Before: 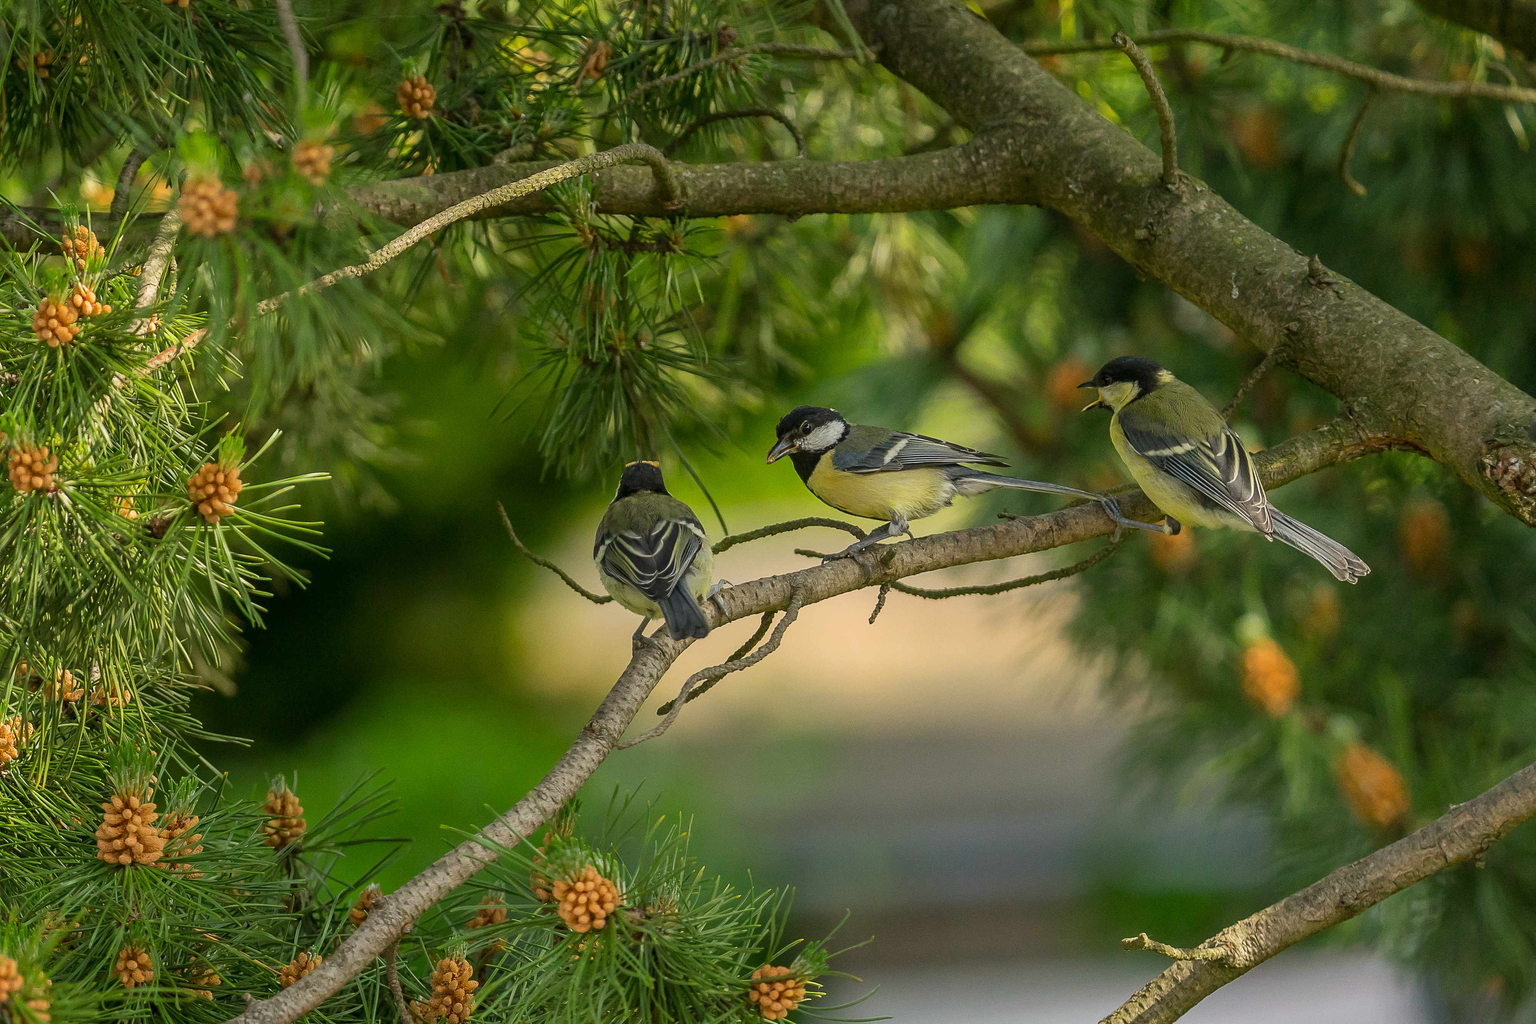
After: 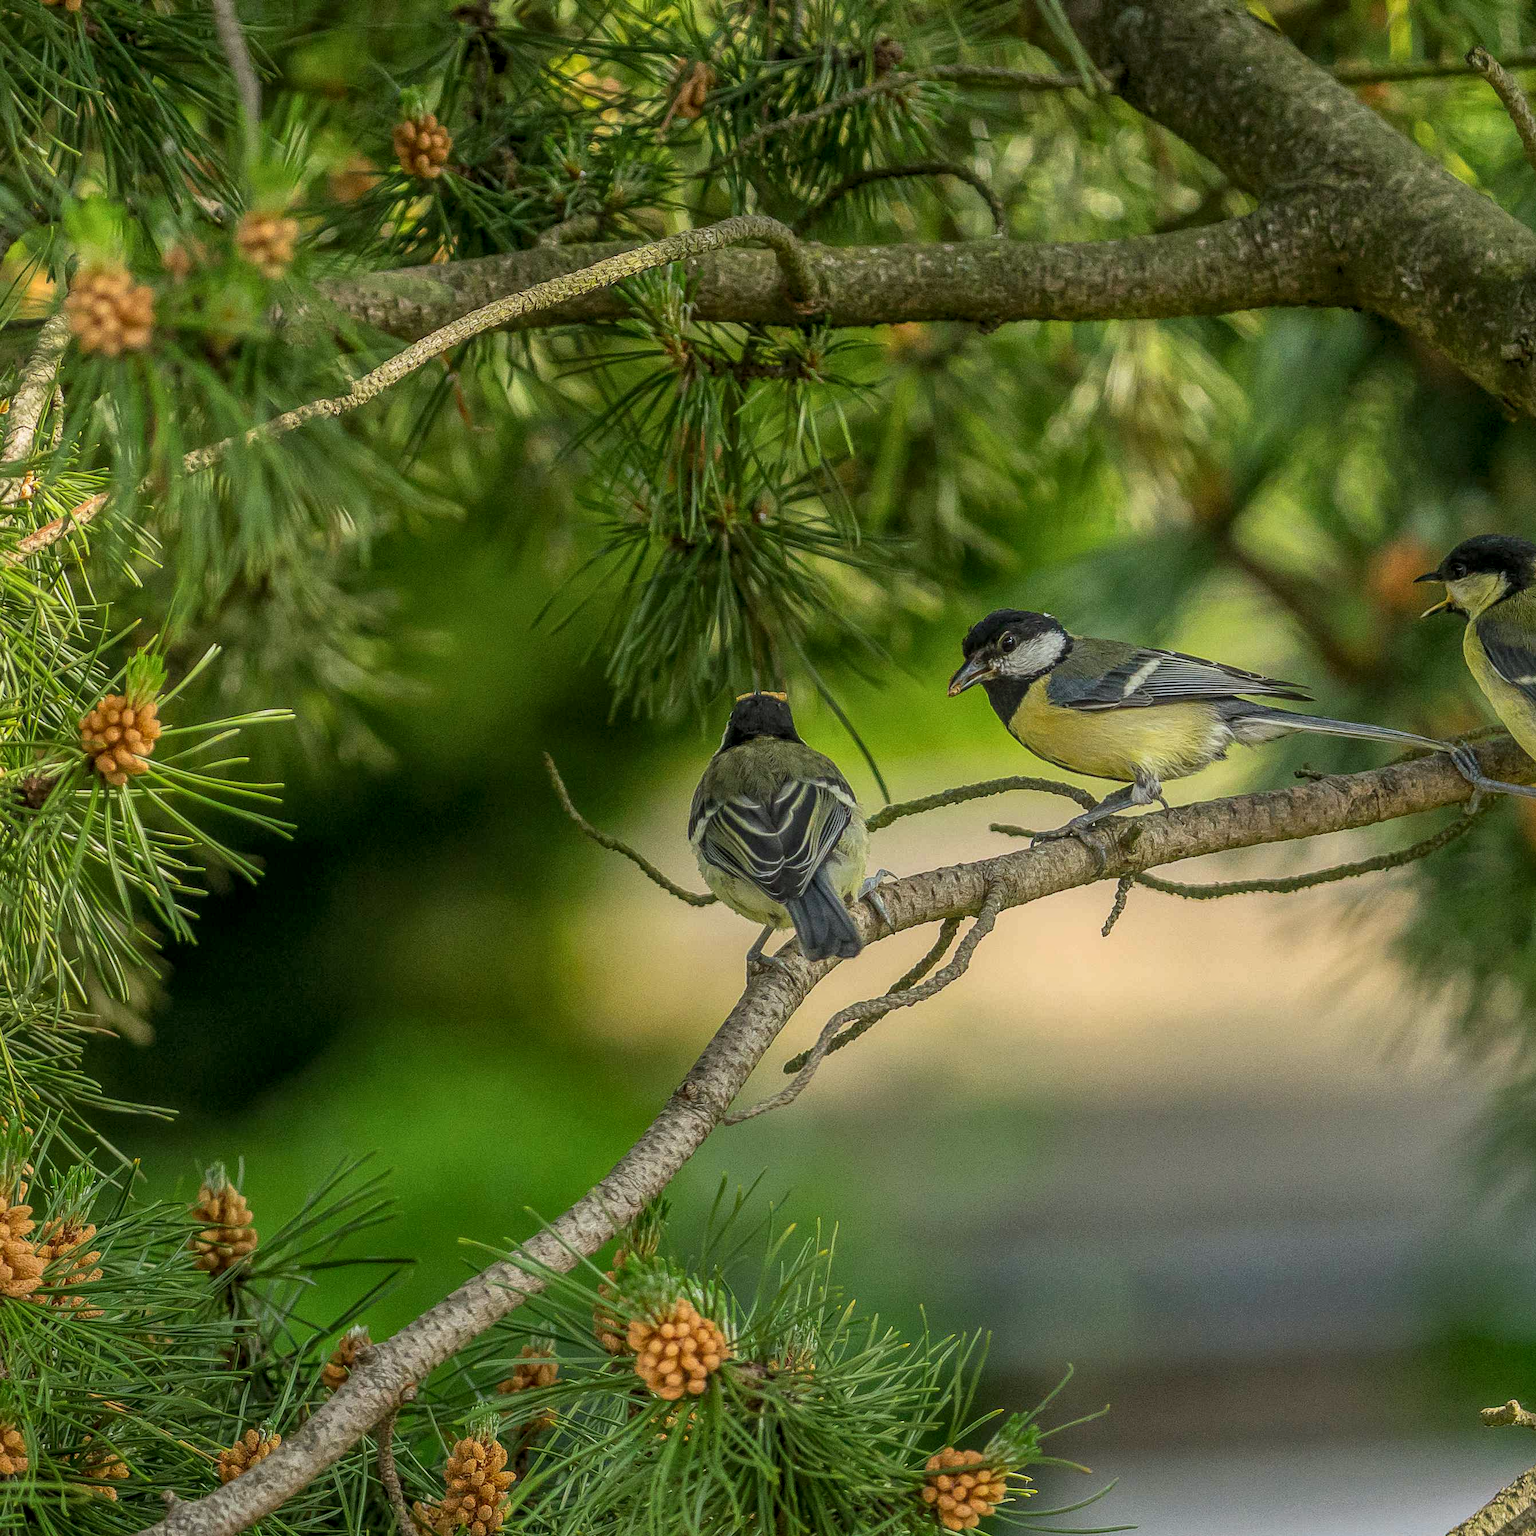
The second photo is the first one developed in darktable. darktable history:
local contrast: highlights 74%, shadows 55%, detail 176%, midtone range 0.207
white balance: red 0.982, blue 1.018
crop and rotate: left 8.786%, right 24.548%
